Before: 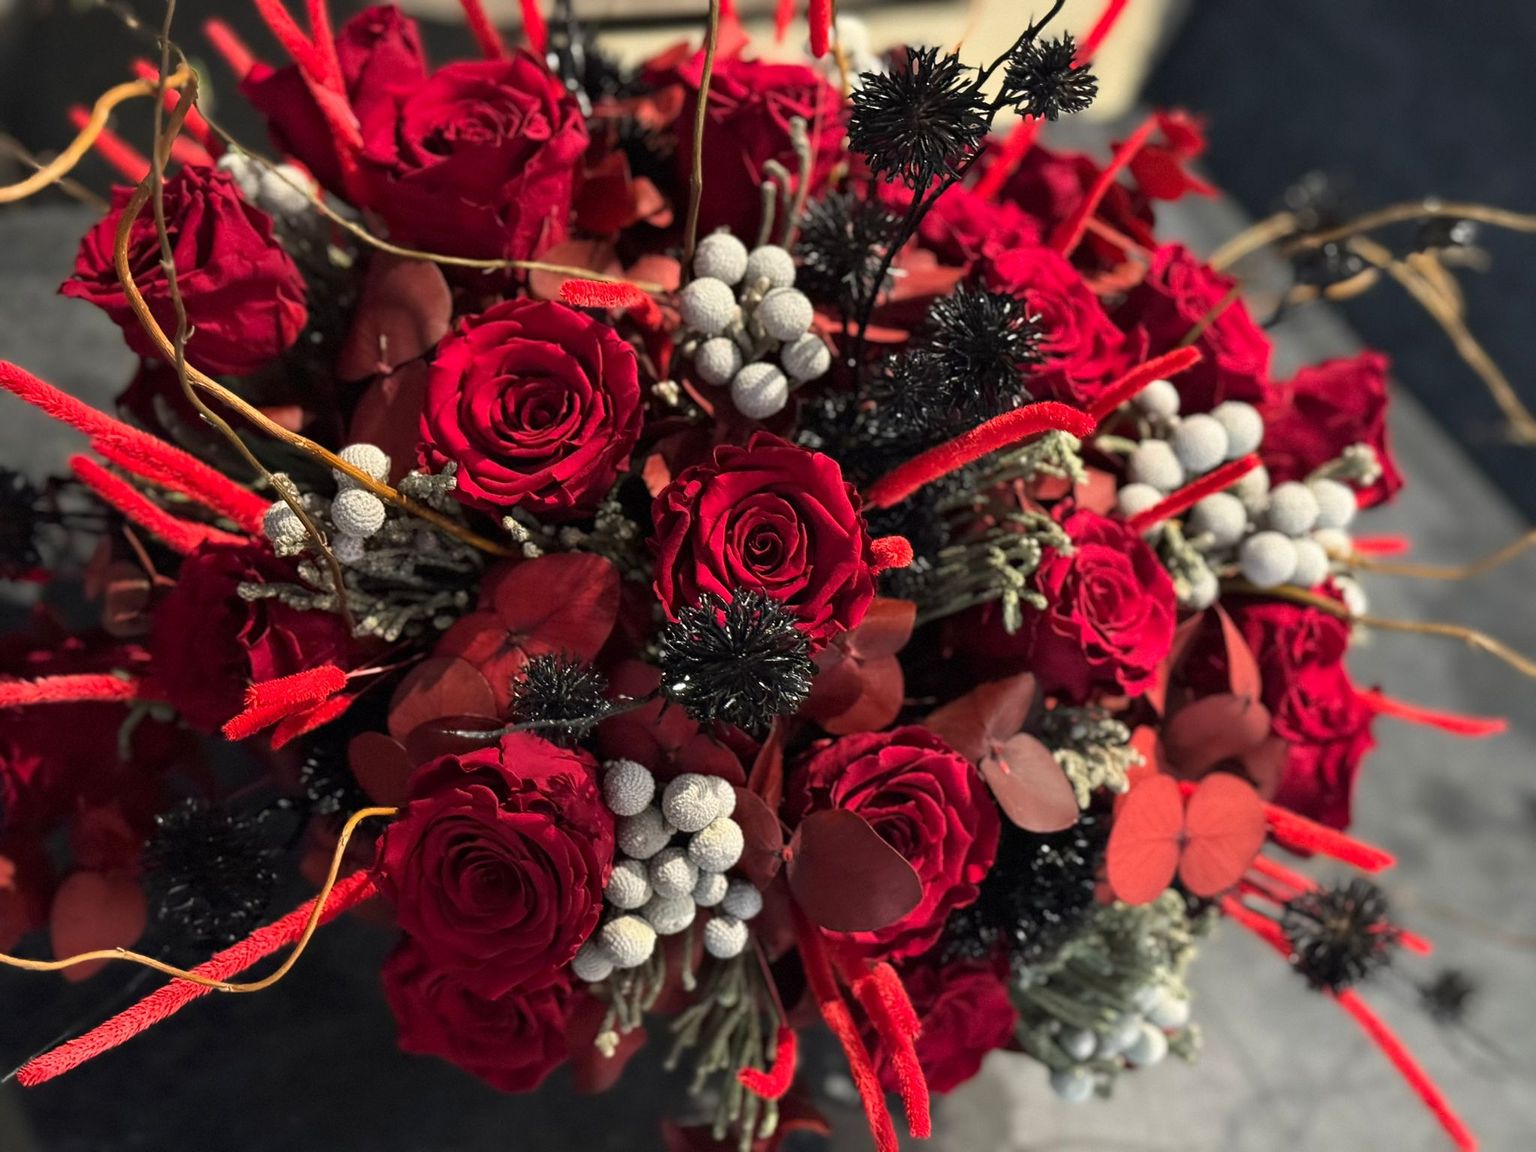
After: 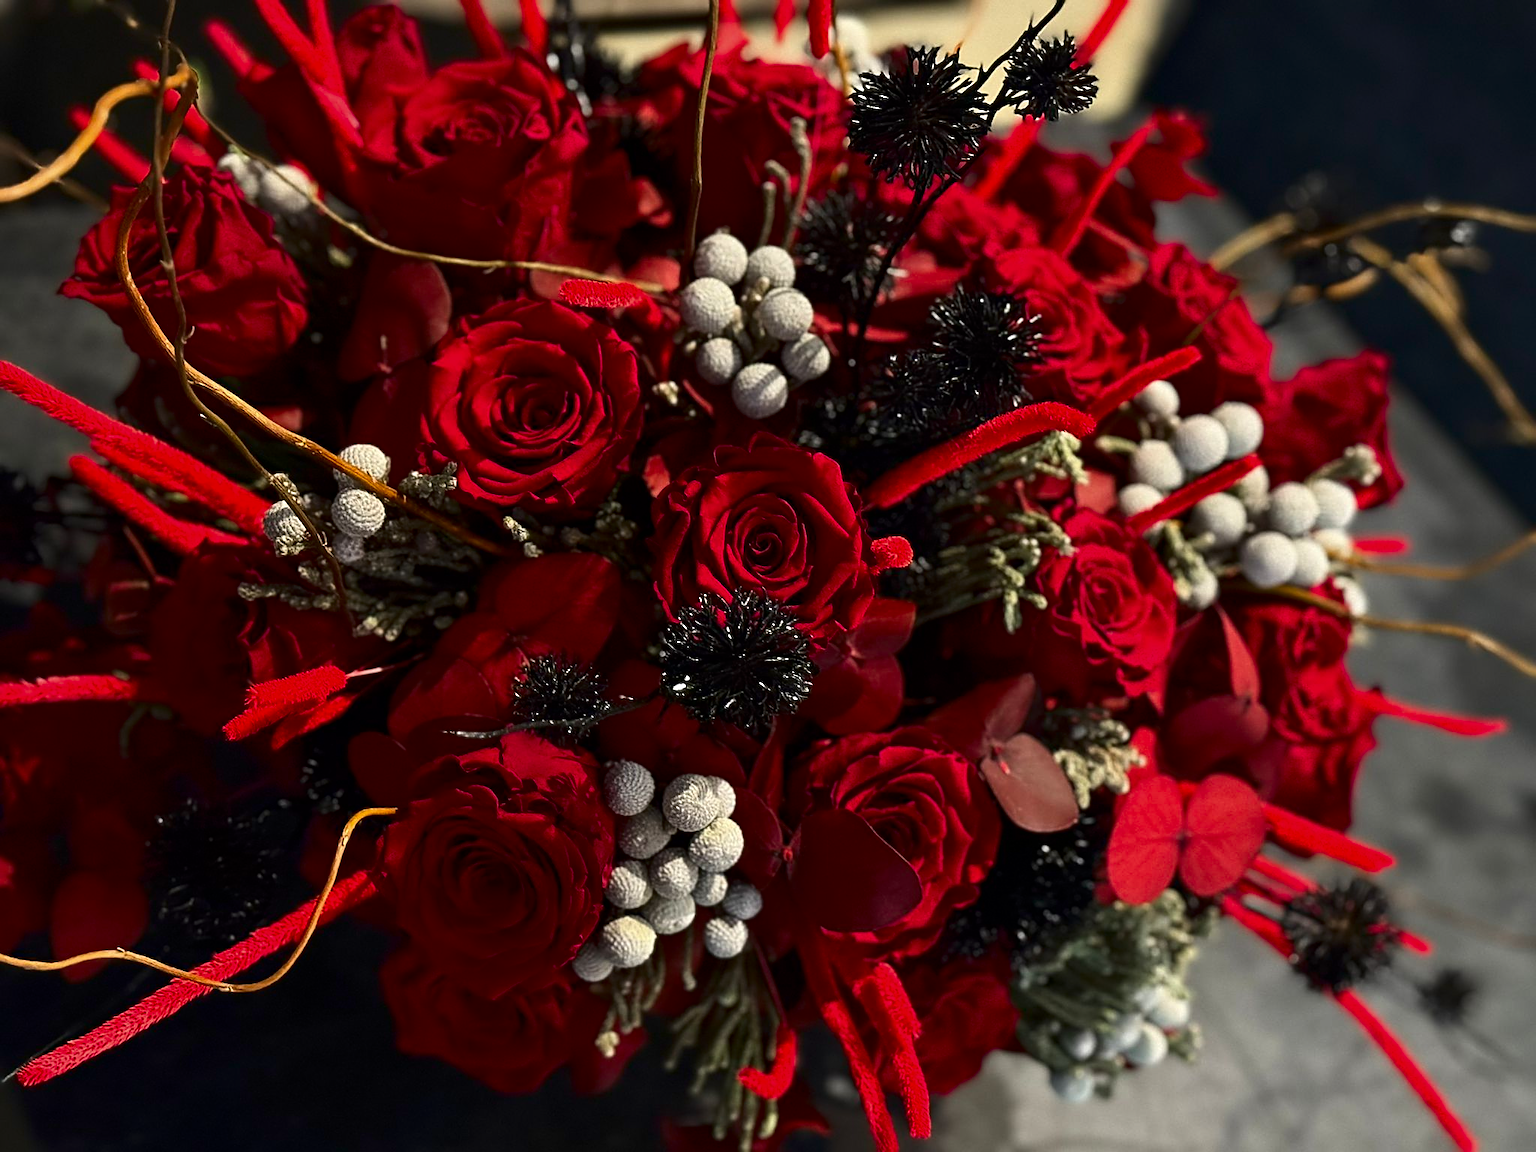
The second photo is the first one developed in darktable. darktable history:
sharpen: on, module defaults
contrast brightness saturation: contrast 0.1, brightness -0.26, saturation 0.14
